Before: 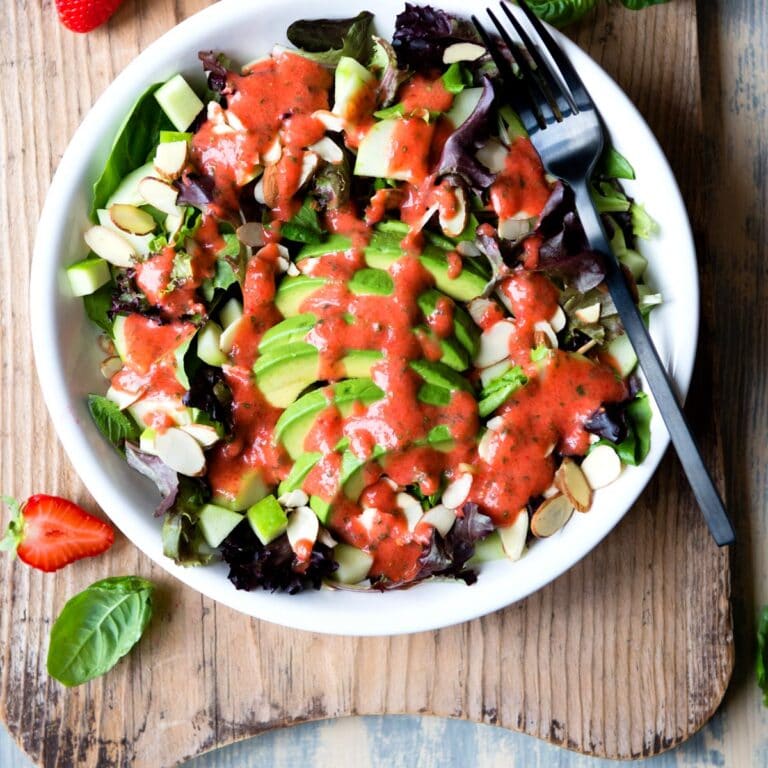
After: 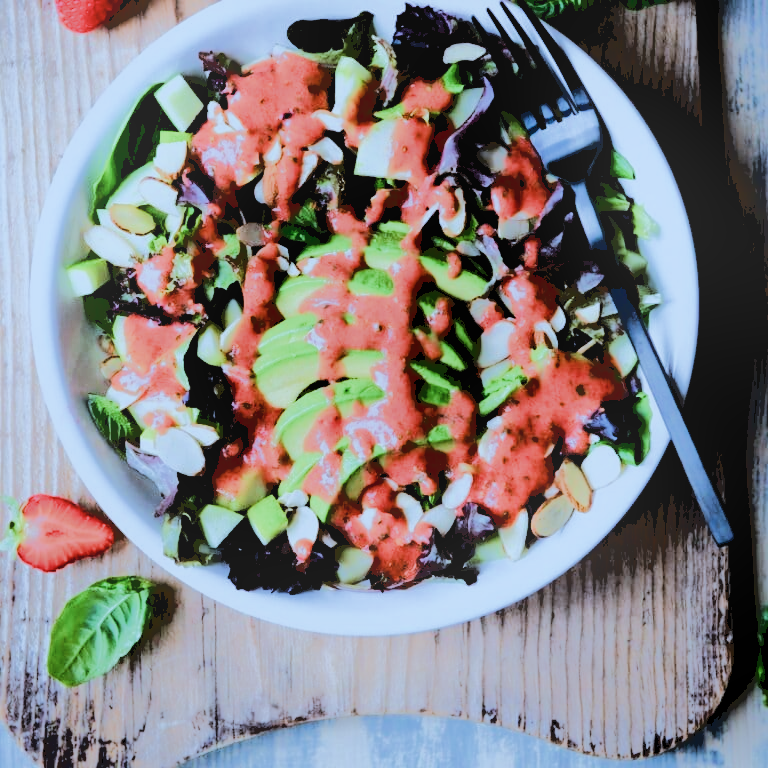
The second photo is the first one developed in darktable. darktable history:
base curve: curves: ch0 [(0.065, 0.026) (0.236, 0.358) (0.53, 0.546) (0.777, 0.841) (0.924, 0.992)], preserve colors average RGB
exposure: black level correction 0.056, exposure -0.039 EV
white balance: red 0.926, green 1.003, blue 1.133
filmic rgb: middle gray luminance 21.73%, black relative exposure -14 EV, white relative exposure 2.96 EV, target black luminance 0%, hardness 8.81, latitude 59.69%, contrast 1.208, highlights saturation mix 5%, shadows ↔ highlights balance 41.6%
rgb levels: preserve colors sum RGB, levels [[0.038, 0.433, 0.934], [0, 0.5, 1], [0, 0.5, 1]]
bloom: size 16%, threshold 98%, strength 20%
color correction: highlights a* -4.18, highlights b* -10.81
